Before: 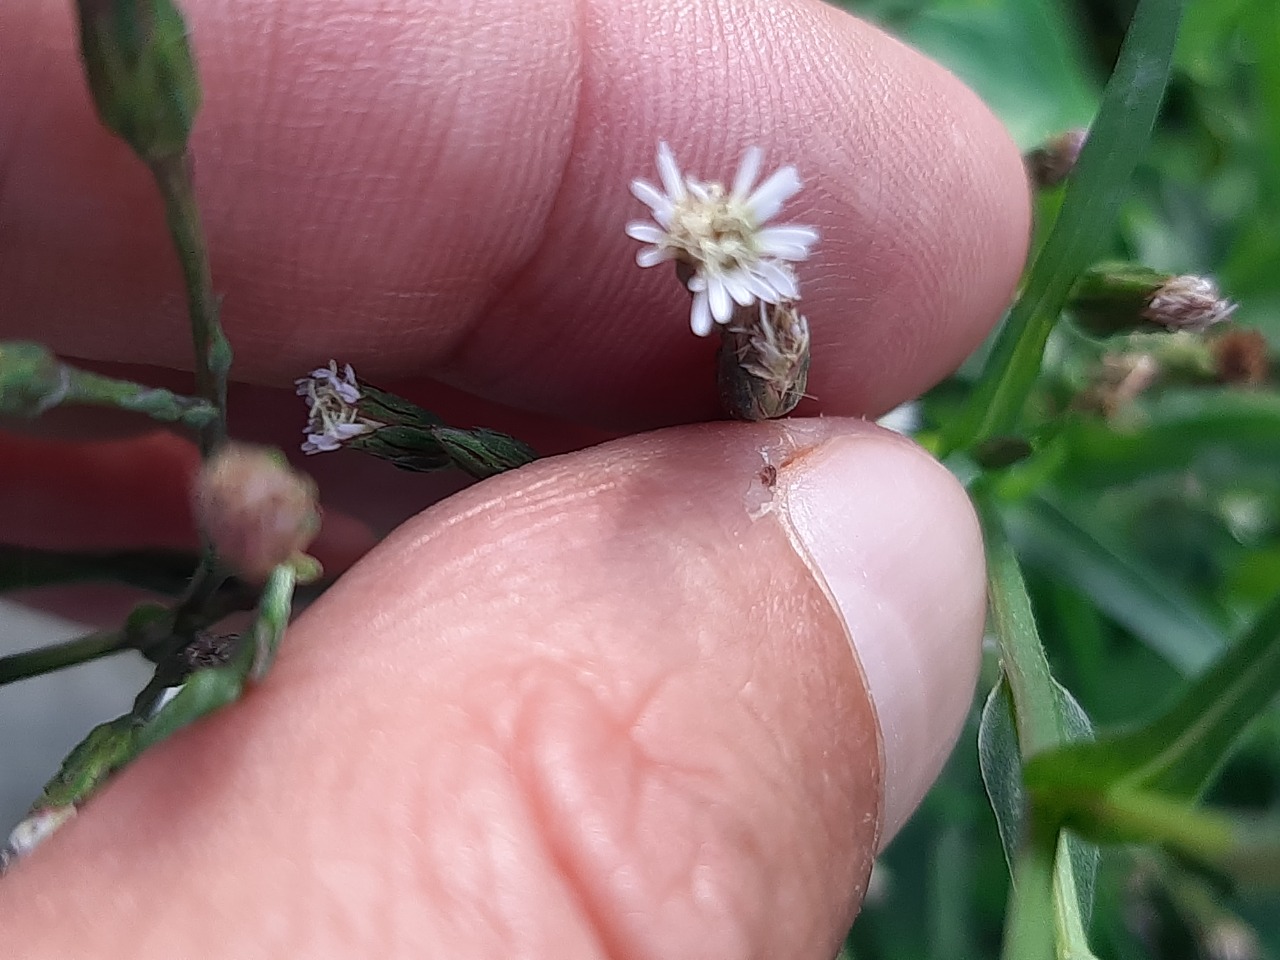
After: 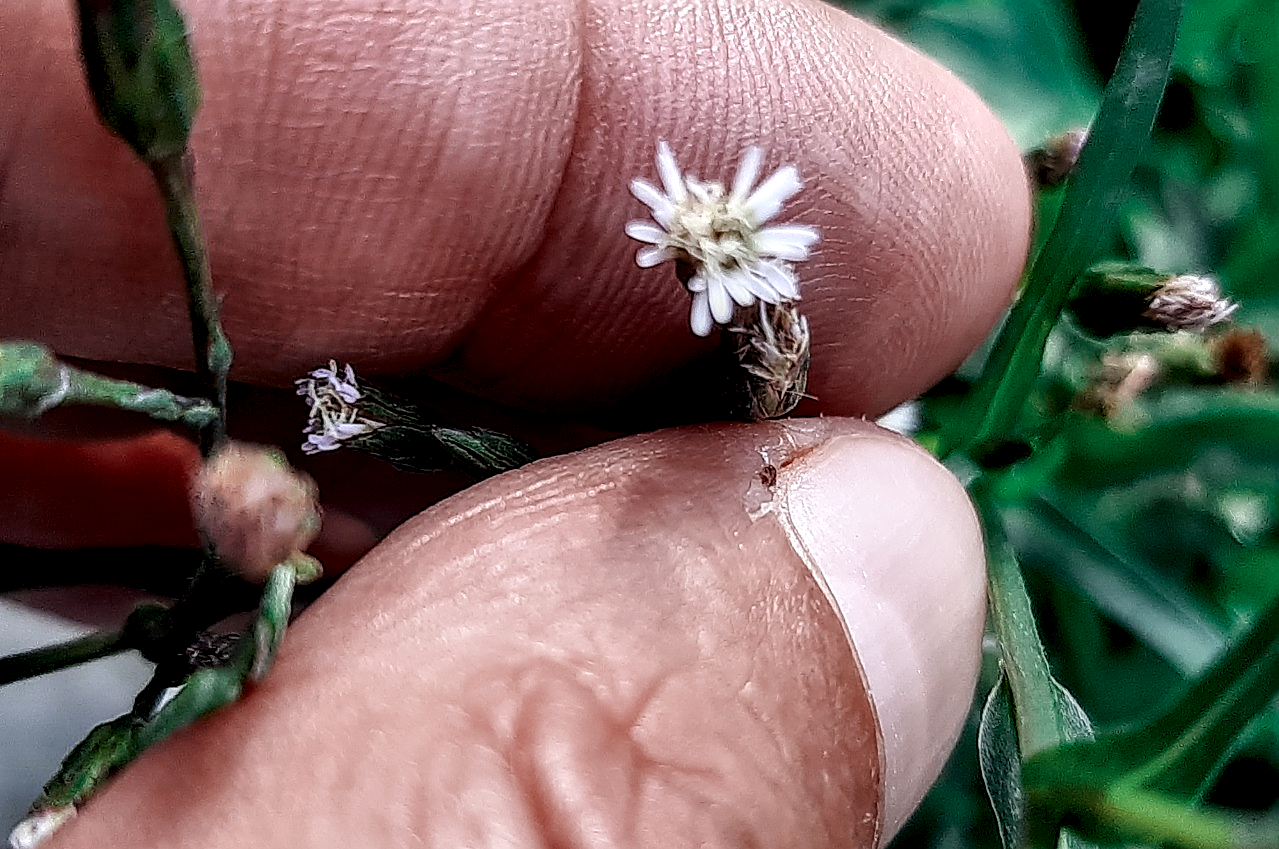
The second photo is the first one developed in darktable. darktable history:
shadows and highlights: soften with gaussian
crop and rotate: top 0%, bottom 11.486%
color zones: curves: ch0 [(0, 0.5) (0.125, 0.4) (0.25, 0.5) (0.375, 0.4) (0.5, 0.4) (0.625, 0.6) (0.75, 0.6) (0.875, 0.5)]; ch1 [(0, 0.4) (0.125, 0.5) (0.25, 0.4) (0.375, 0.4) (0.5, 0.4) (0.625, 0.4) (0.75, 0.5) (0.875, 0.4)]; ch2 [(0, 0.6) (0.125, 0.5) (0.25, 0.5) (0.375, 0.6) (0.5, 0.6) (0.625, 0.5) (0.75, 0.5) (0.875, 0.5)]
sharpen: on, module defaults
color balance rgb: perceptual saturation grading › global saturation 20%, perceptual saturation grading › highlights -25.005%, perceptual saturation grading › shadows 49.73%
local contrast: highlights 21%, shadows 71%, detail 170%
filmic rgb: black relative exposure -8.05 EV, white relative exposure 3.01 EV, threshold 3.04 EV, hardness 5.37, contrast 1.245, iterations of high-quality reconstruction 0, enable highlight reconstruction true
